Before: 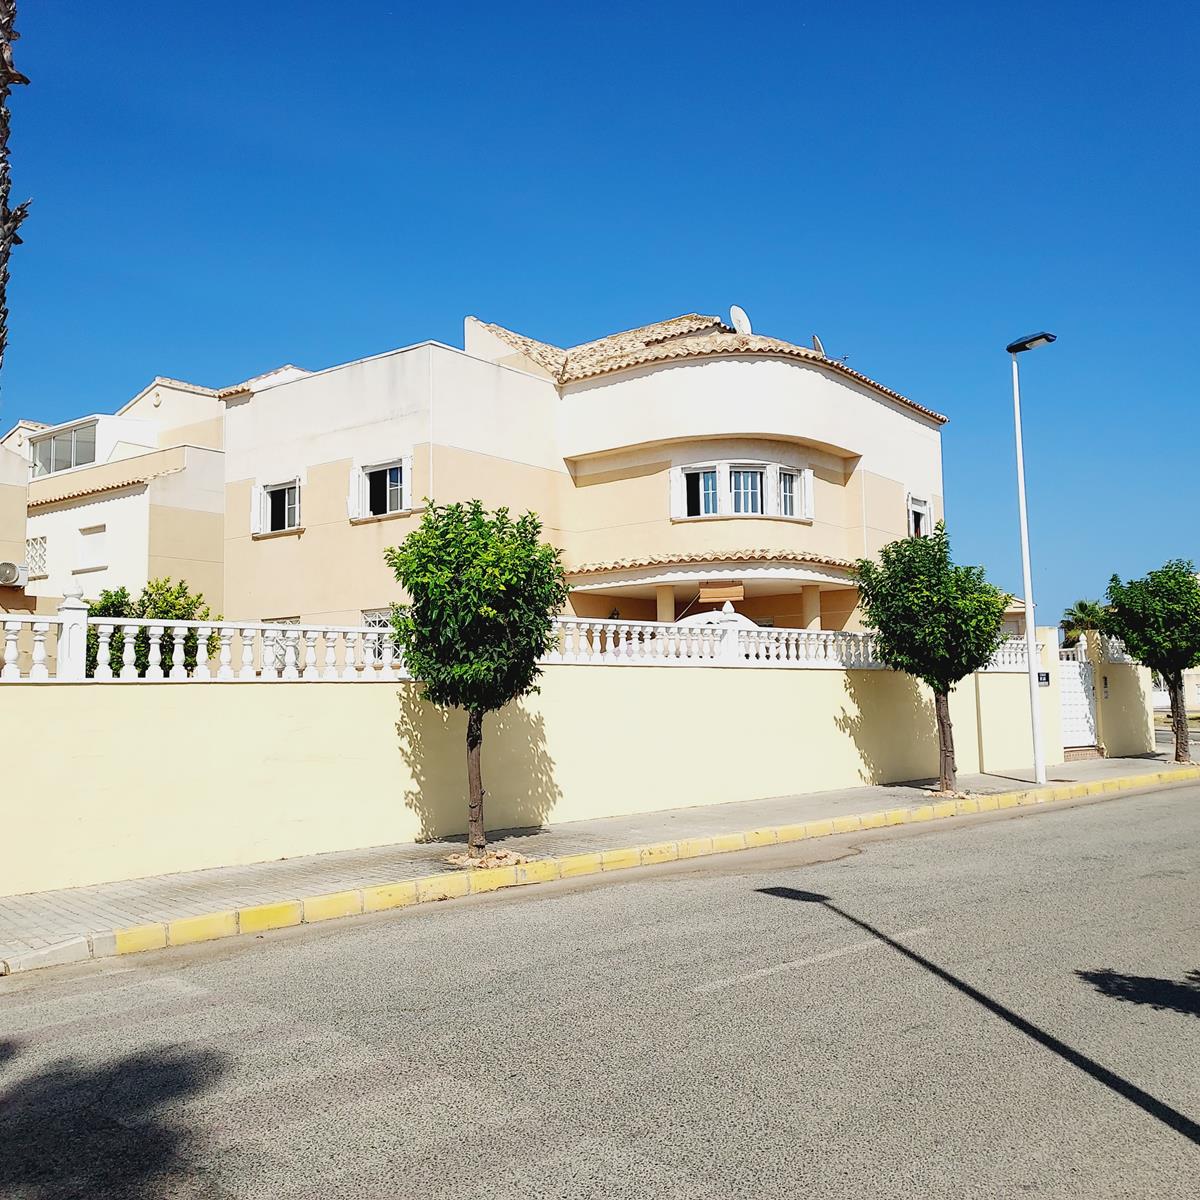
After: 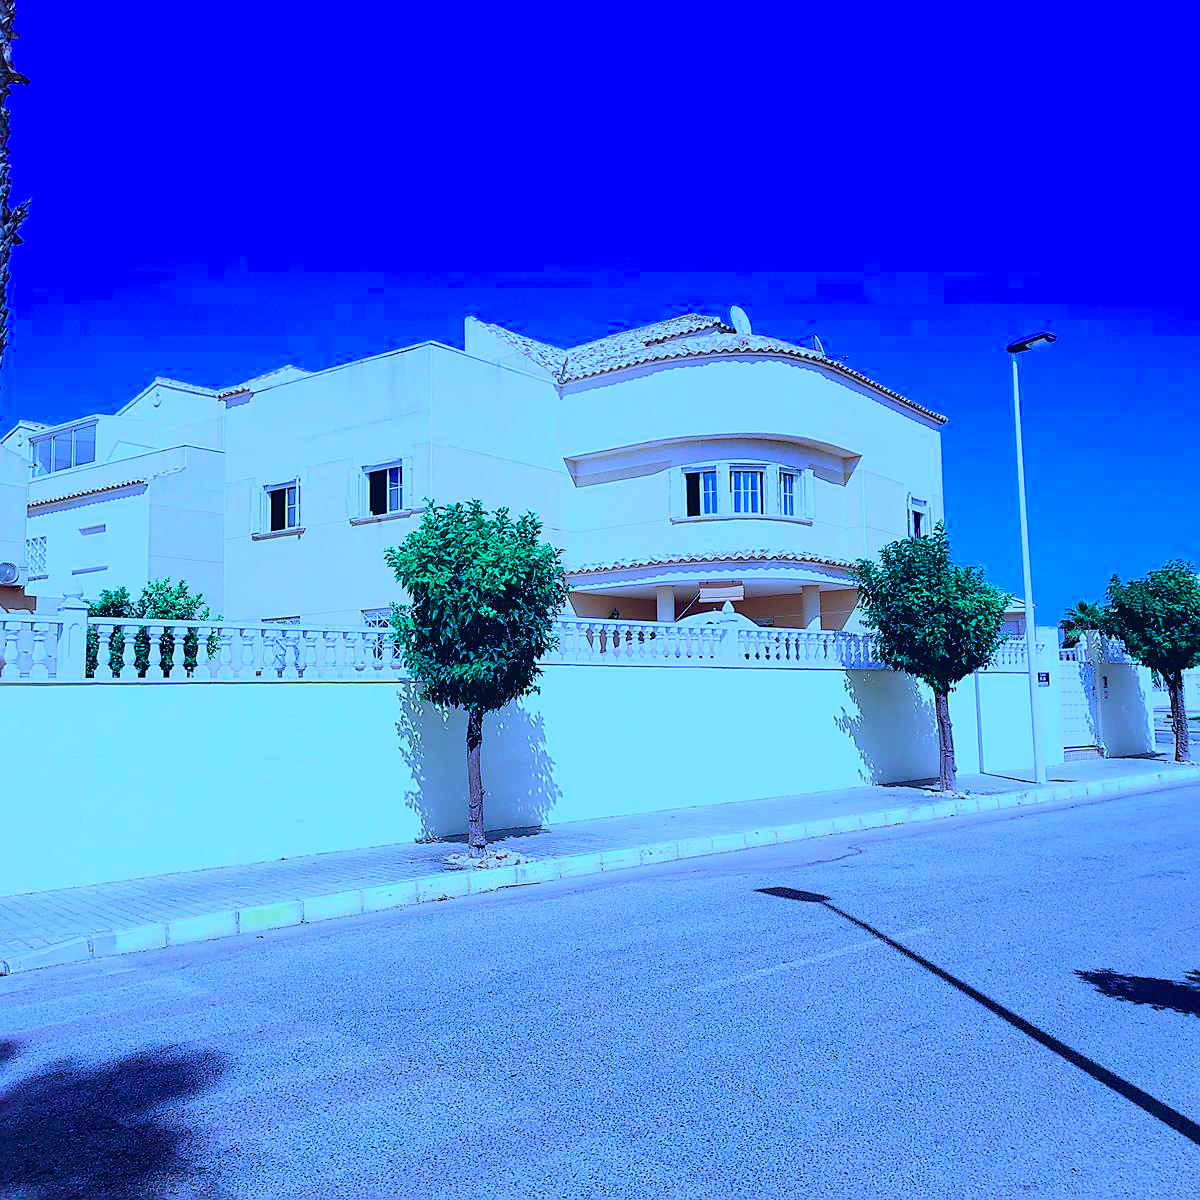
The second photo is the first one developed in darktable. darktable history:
sharpen: radius 1.458, amount 0.398, threshold 1.271
color calibration: output R [0.948, 0.091, -0.04, 0], output G [-0.3, 1.384, -0.085, 0], output B [-0.108, 0.061, 1.08, 0], illuminant as shot in camera, x 0.484, y 0.43, temperature 2405.29 K
